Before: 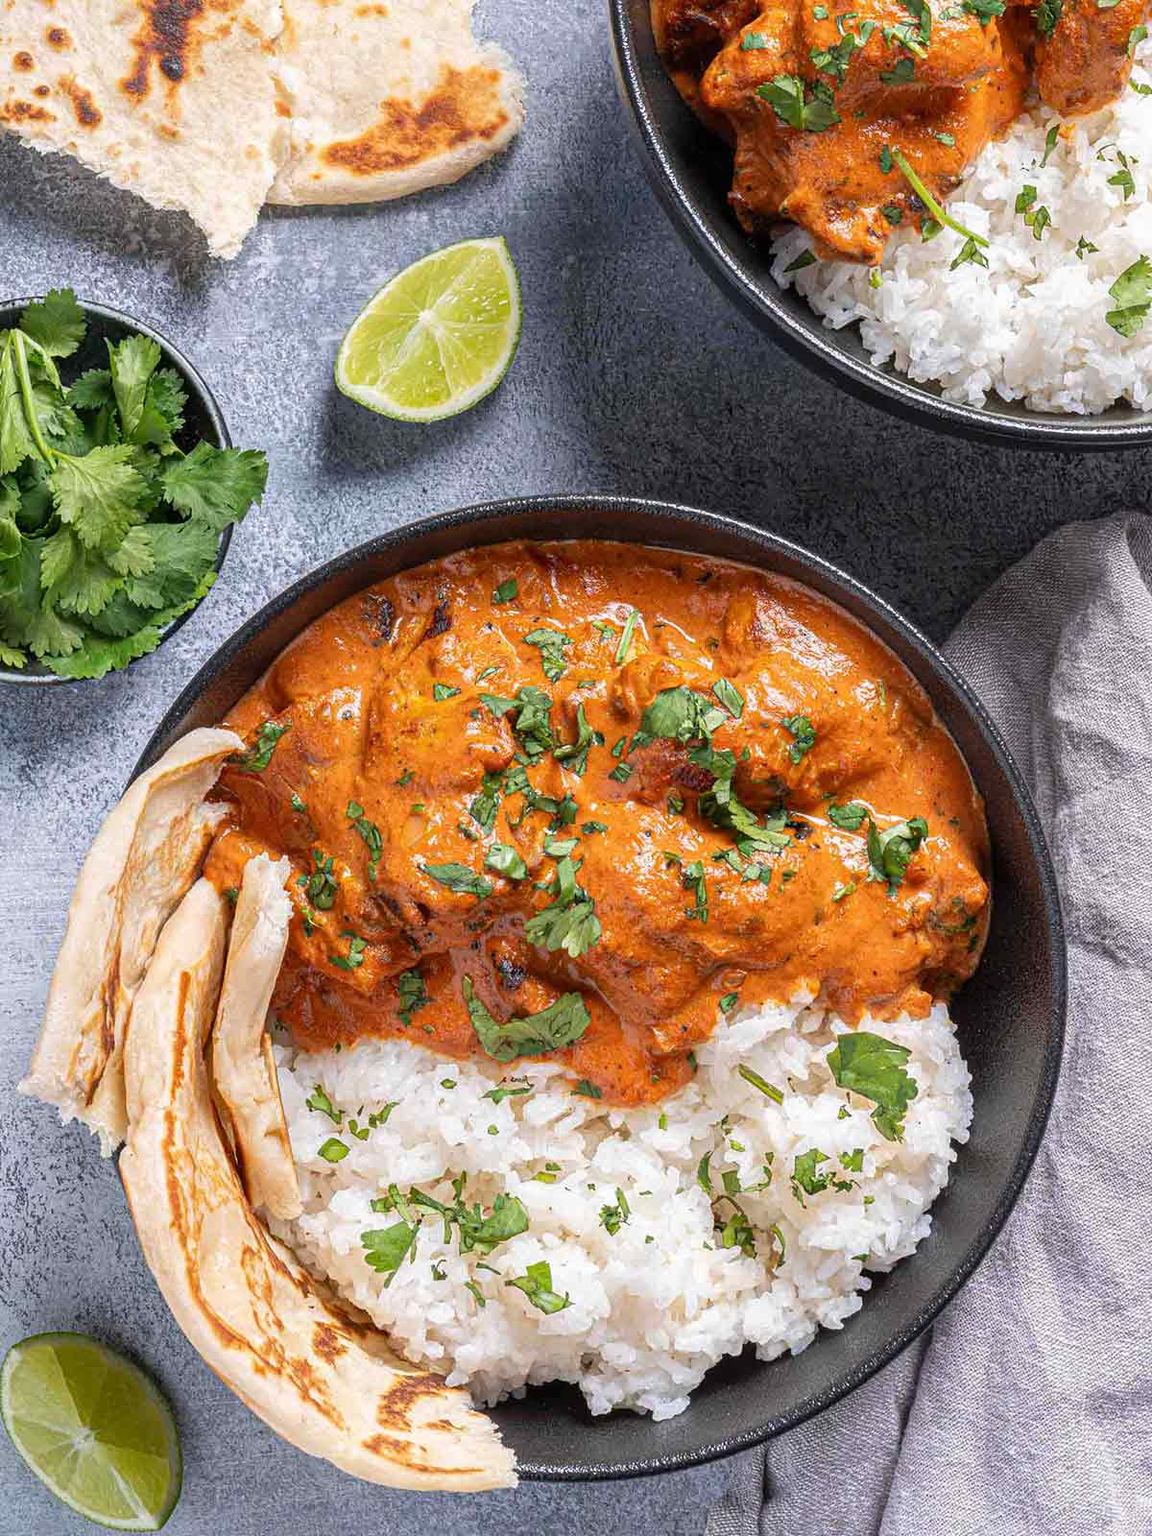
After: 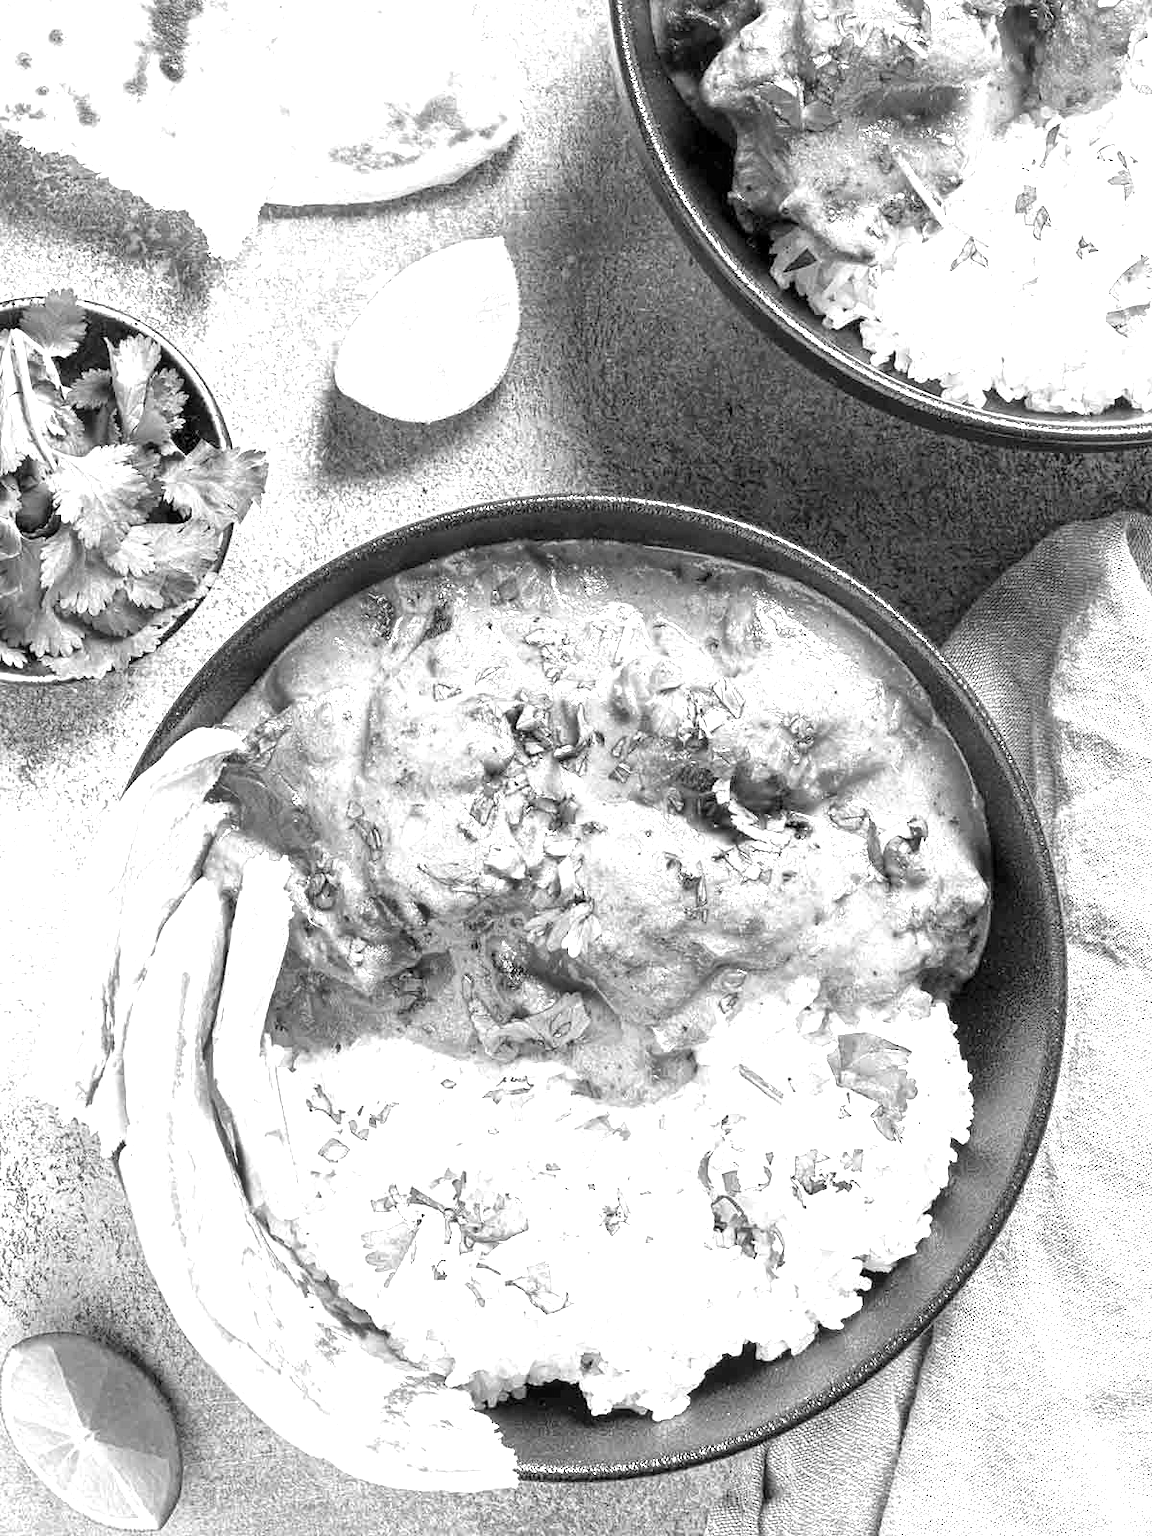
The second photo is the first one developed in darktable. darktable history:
exposure: black level correction 0.001, exposure 1.398 EV, compensate exposure bias true, compensate highlight preservation false
color zones: curves: ch1 [(0, -0.014) (0.143, -0.013) (0.286, -0.013) (0.429, -0.016) (0.571, -0.019) (0.714, -0.015) (0.857, 0.002) (1, -0.014)]
